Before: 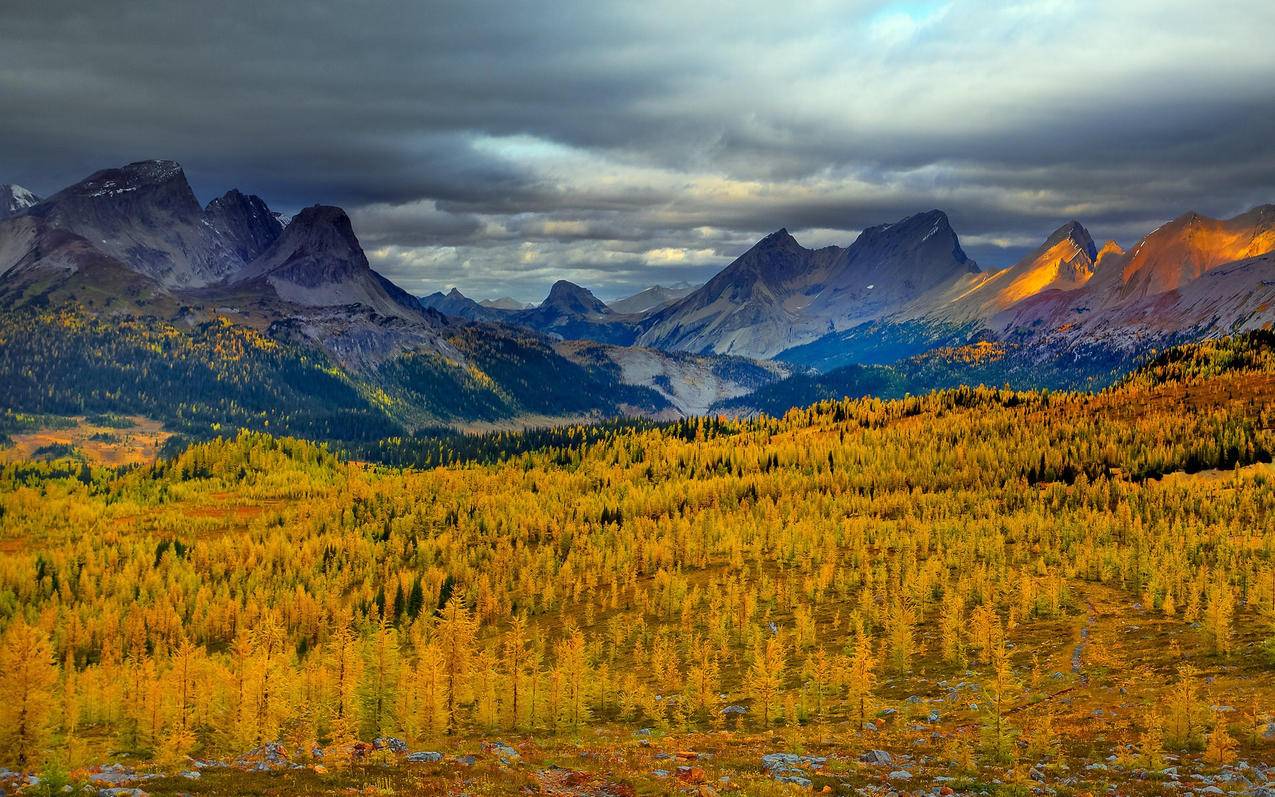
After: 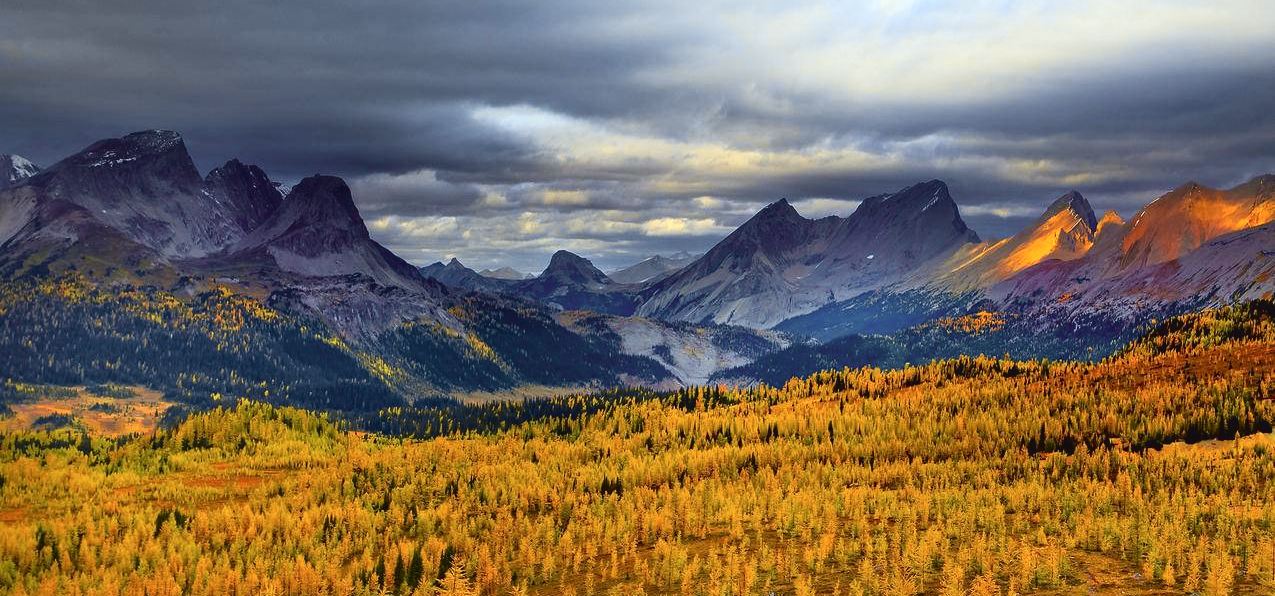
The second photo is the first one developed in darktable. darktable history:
tone curve: curves: ch0 [(0, 0.036) (0.119, 0.115) (0.461, 0.479) (0.715, 0.767) (0.817, 0.865) (1, 0.998)]; ch1 [(0, 0) (0.377, 0.416) (0.44, 0.478) (0.487, 0.498) (0.514, 0.525) (0.538, 0.552) (0.67, 0.688) (1, 1)]; ch2 [(0, 0) (0.38, 0.405) (0.463, 0.445) (0.492, 0.486) (0.524, 0.541) (0.578, 0.59) (0.653, 0.658) (1, 1)], color space Lab, independent channels, preserve colors none
crop: top 3.867%, bottom 21.336%
